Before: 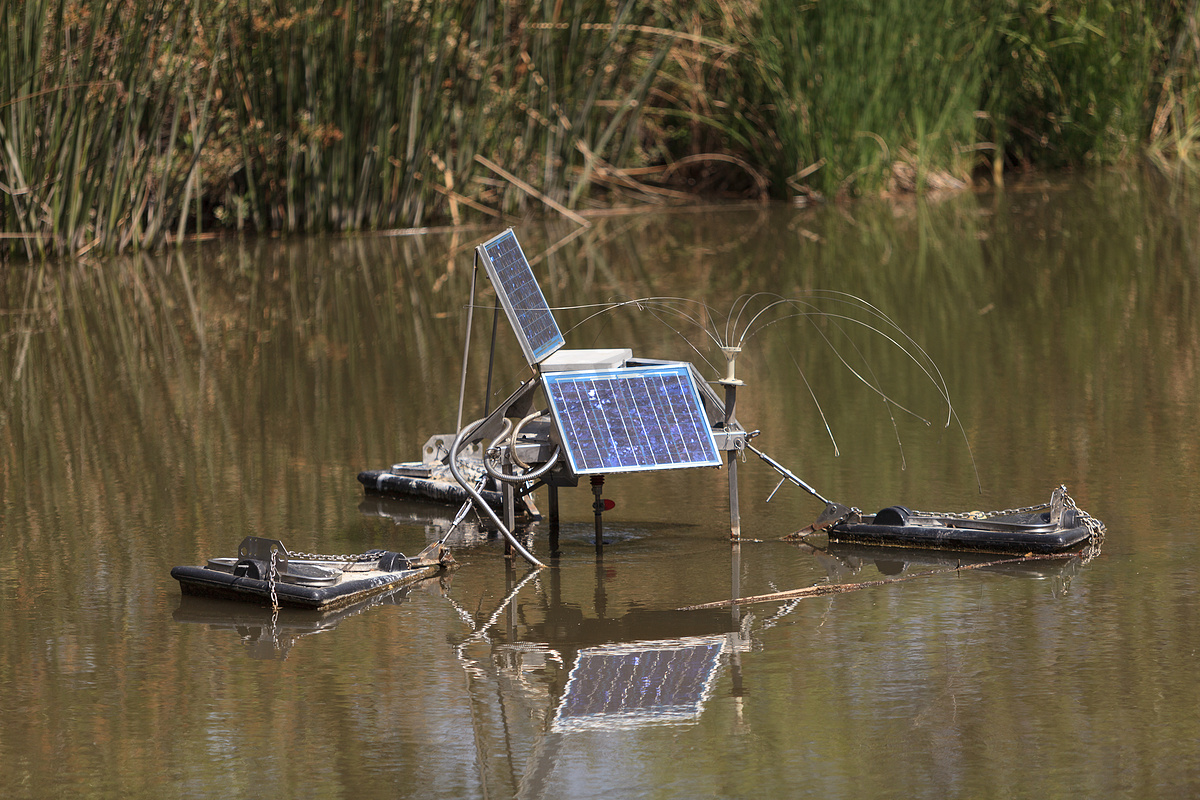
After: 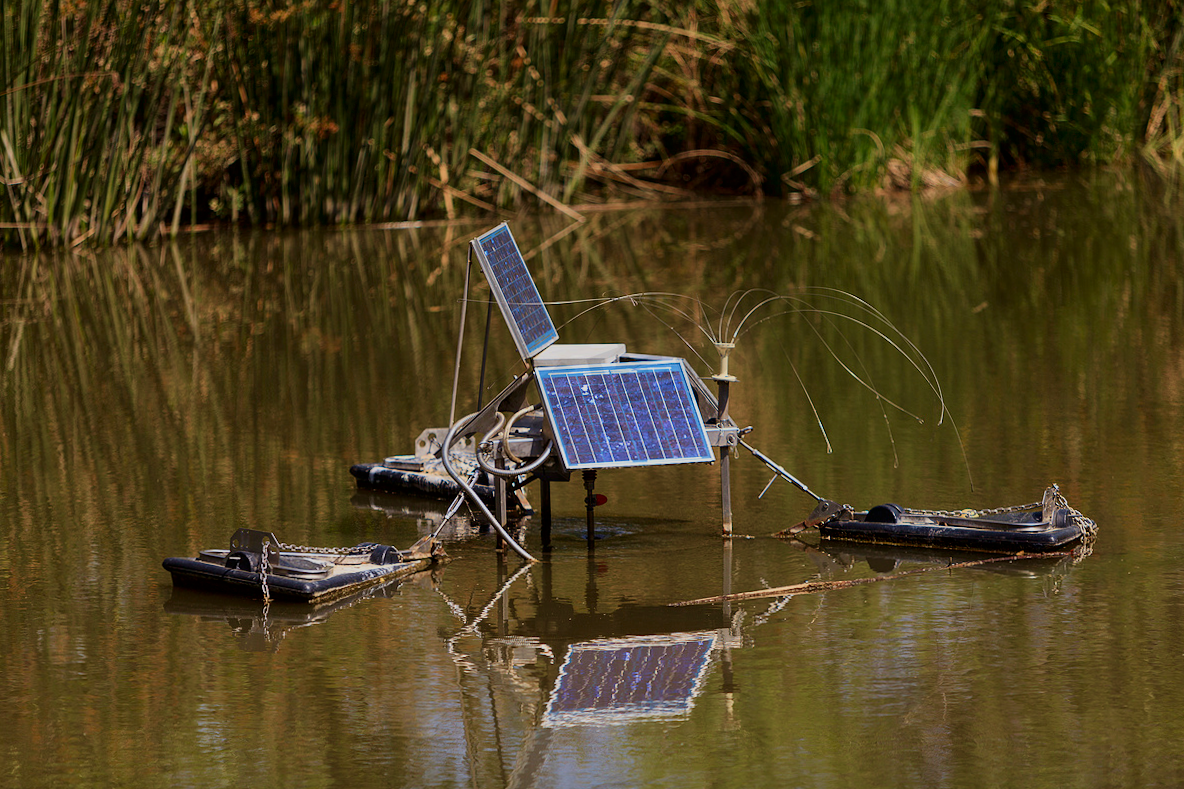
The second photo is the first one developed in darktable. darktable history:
crop and rotate: angle -0.491°
exposure: black level correction 0, exposure 0.499 EV, compensate highlight preservation false
velvia: strength 44.8%
filmic rgb: black relative exposure -7.65 EV, white relative exposure 4.56 EV, threshold 3.05 EV, hardness 3.61, enable highlight reconstruction true
contrast brightness saturation: brightness -0.246, saturation 0.201
